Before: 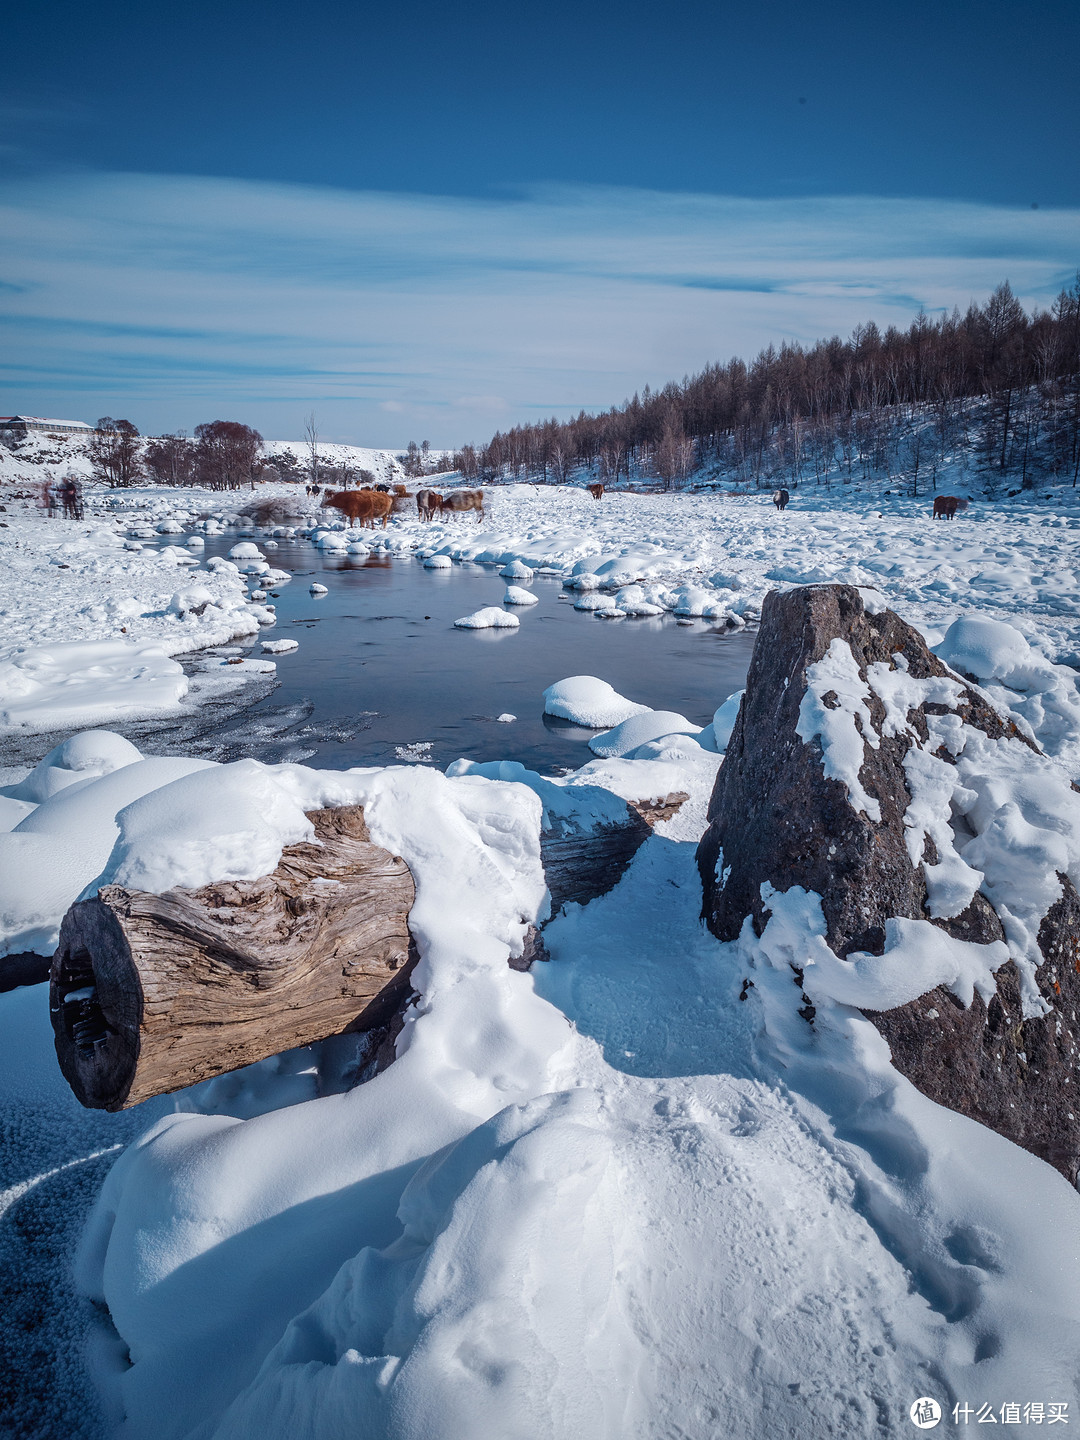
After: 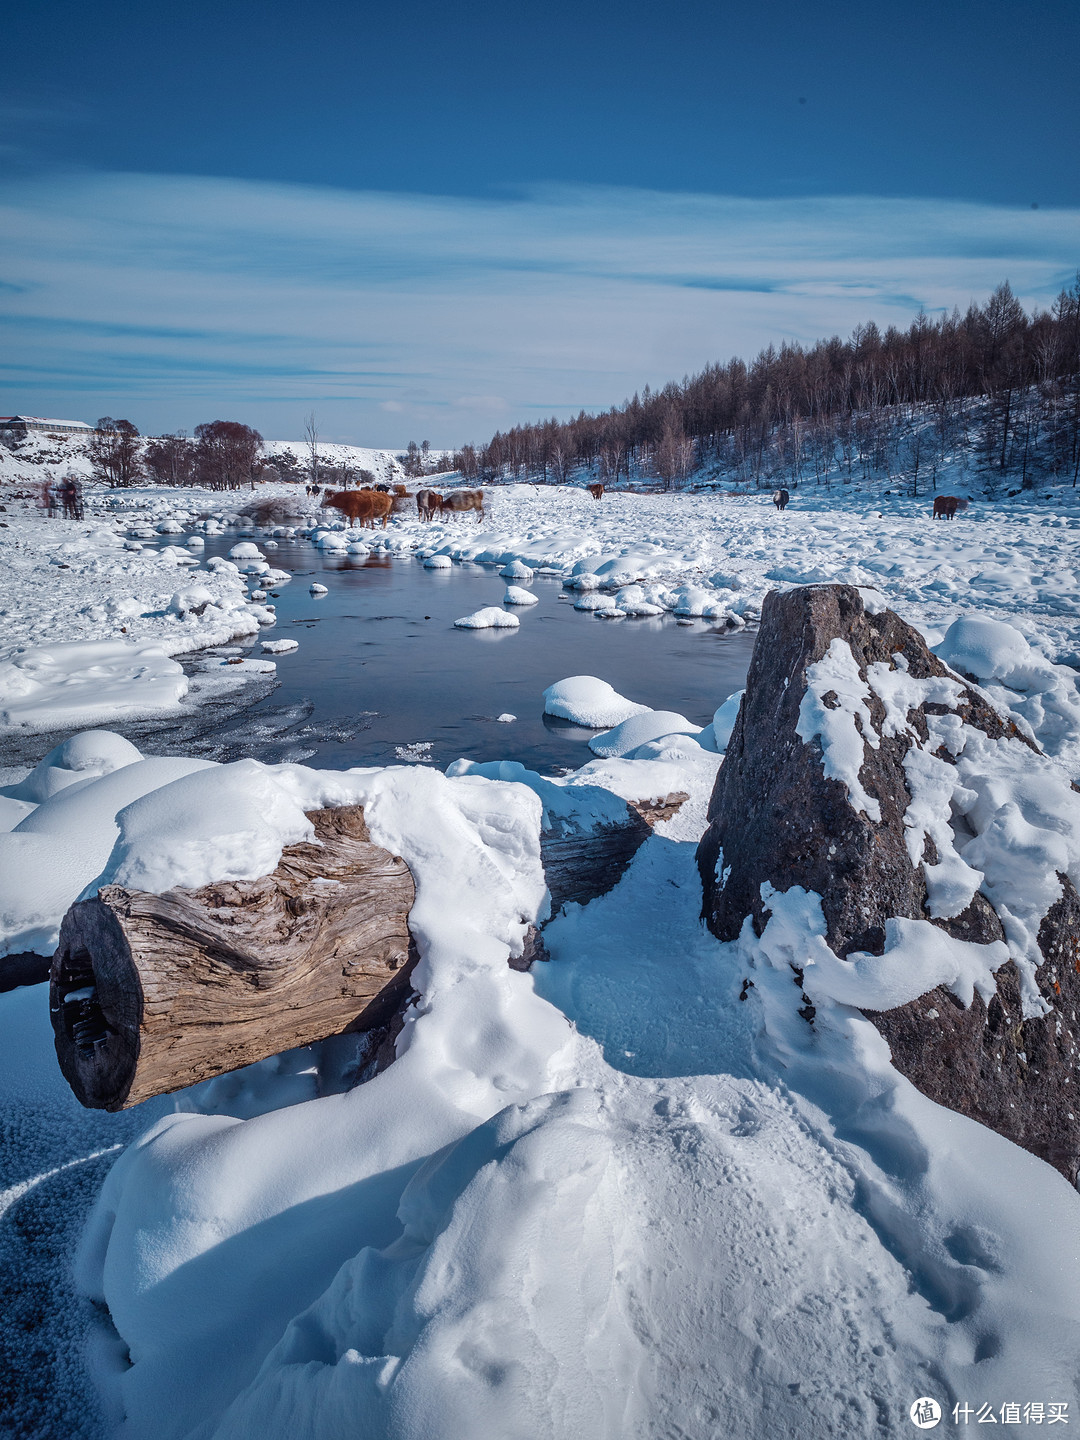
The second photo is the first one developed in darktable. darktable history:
shadows and highlights: radius 106.57, shadows 41.12, highlights -73, low approximation 0.01, soften with gaussian
exposure: compensate highlight preservation false
